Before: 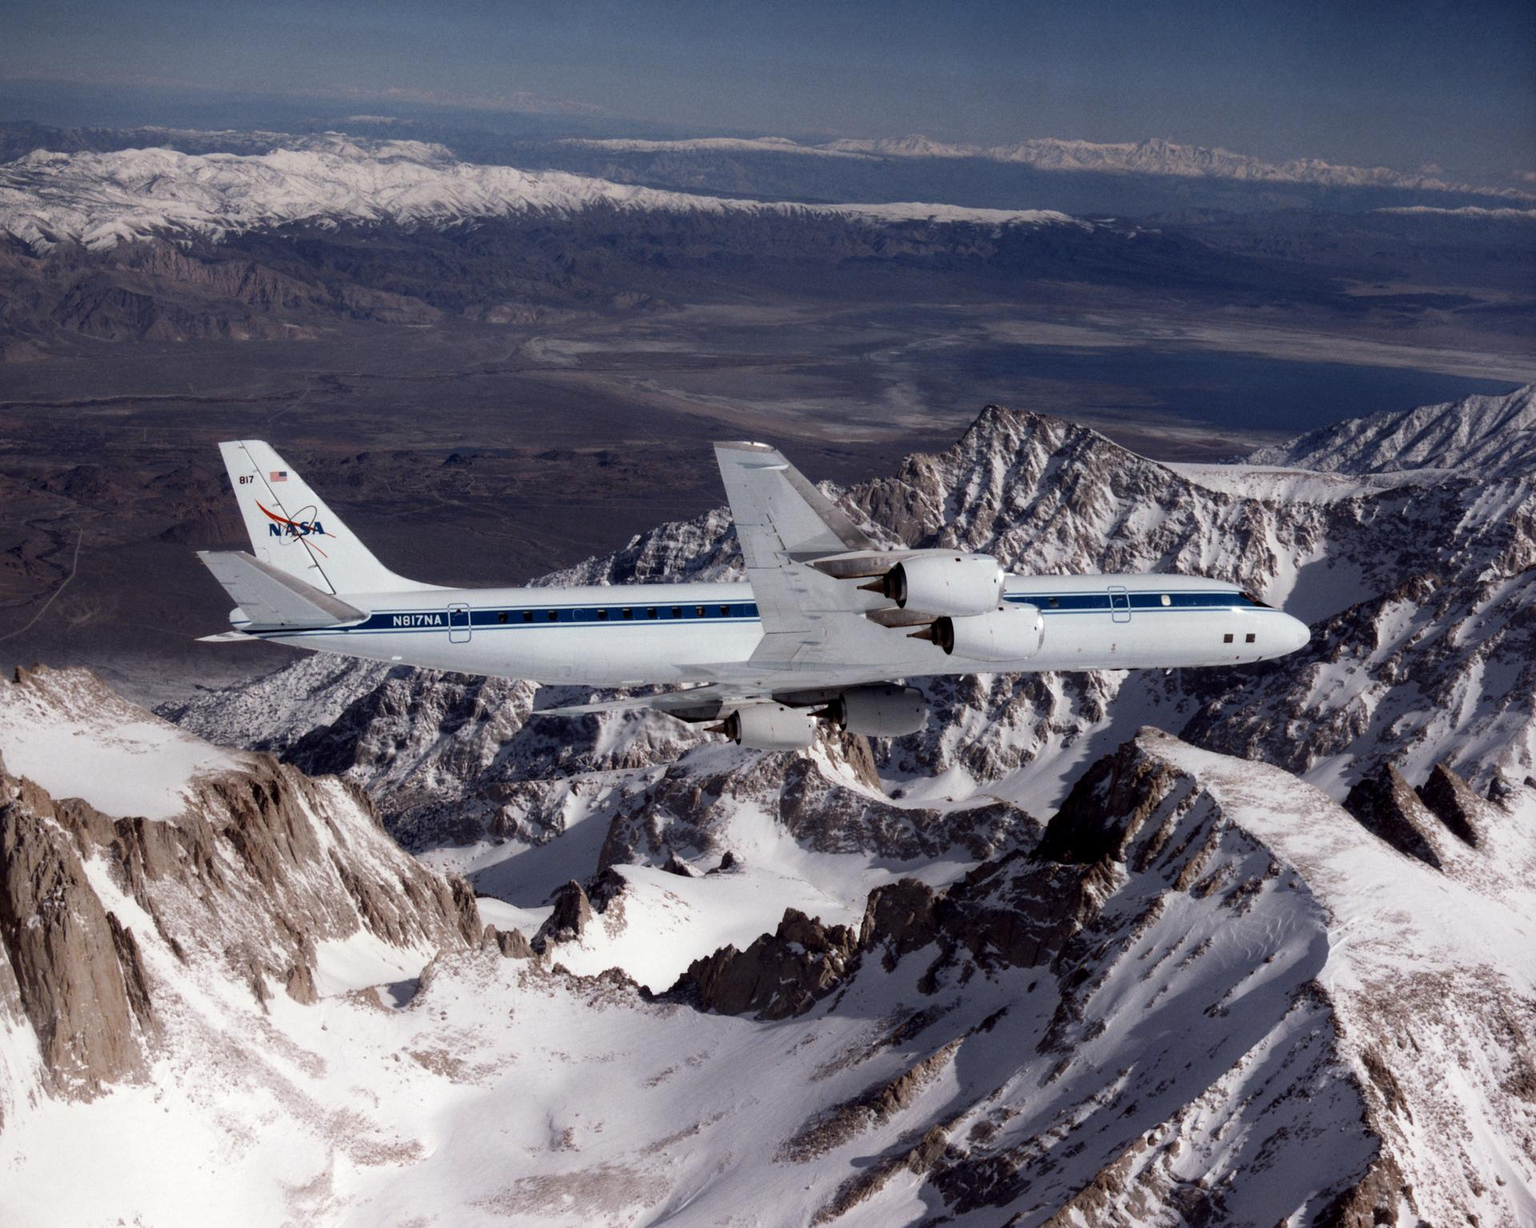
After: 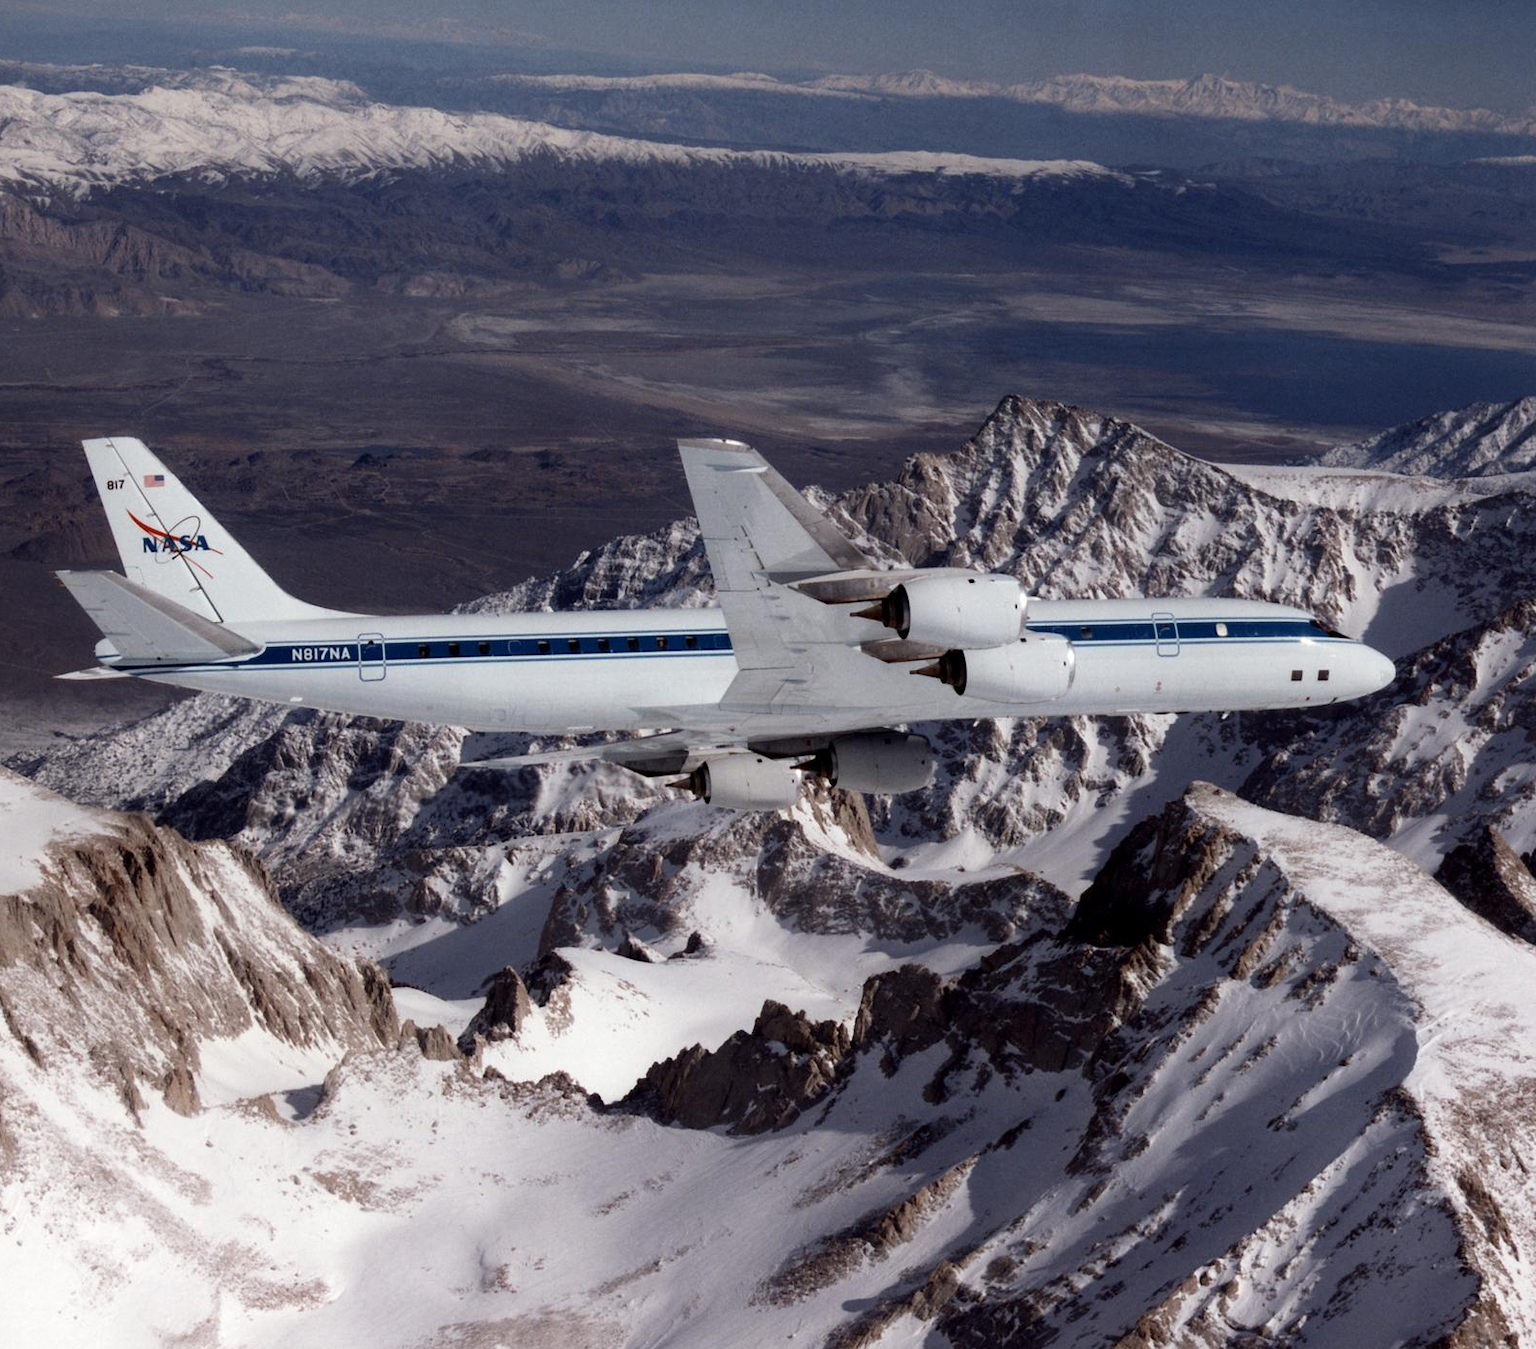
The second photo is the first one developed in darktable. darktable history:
crop: left 9.819%, top 6.279%, right 7.033%, bottom 2.355%
